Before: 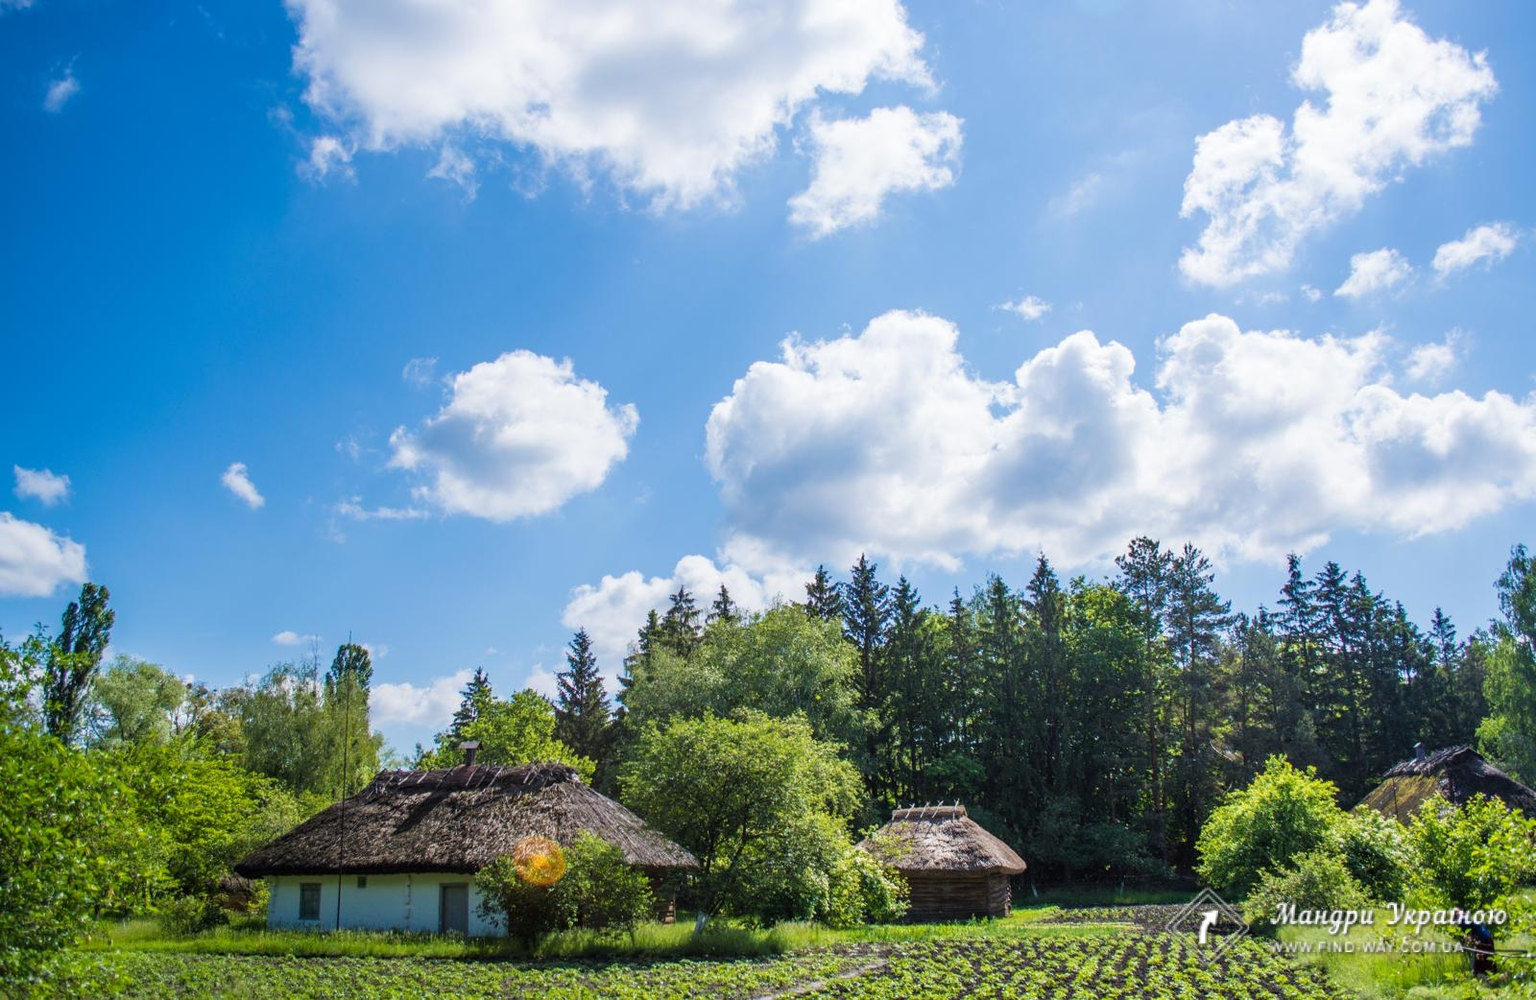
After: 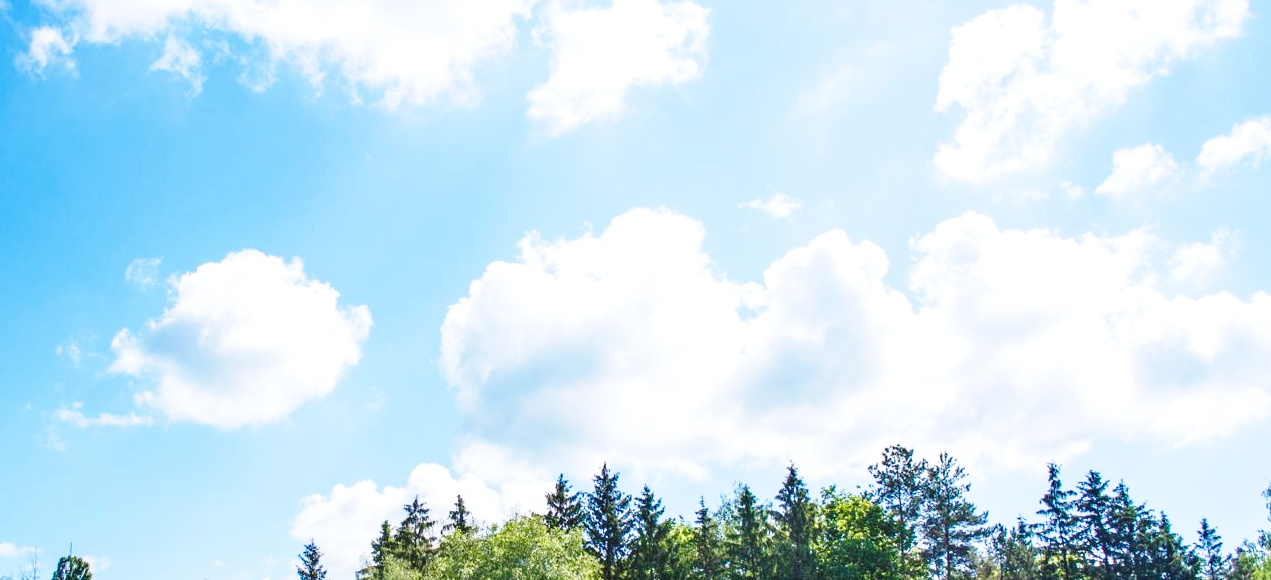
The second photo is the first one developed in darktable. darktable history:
base curve: curves: ch0 [(0, 0) (0.028, 0.03) (0.121, 0.232) (0.46, 0.748) (0.859, 0.968) (1, 1)], preserve colors none
tone equalizer: -8 EV -0.001 EV, -7 EV 0.001 EV, -6 EV -0.002 EV, -5 EV -0.003 EV, -4 EV -0.062 EV, -3 EV -0.222 EV, -2 EV -0.267 EV, -1 EV 0.105 EV, +0 EV 0.303 EV
crop: left 18.38%, top 11.092%, right 2.134%, bottom 33.217%
